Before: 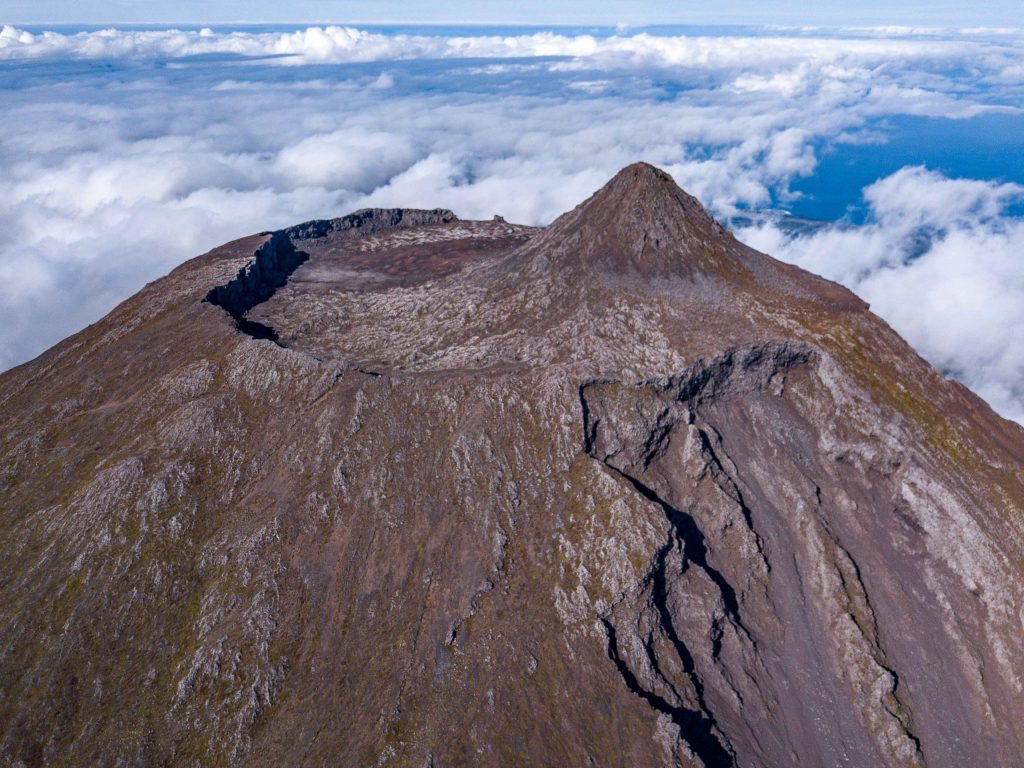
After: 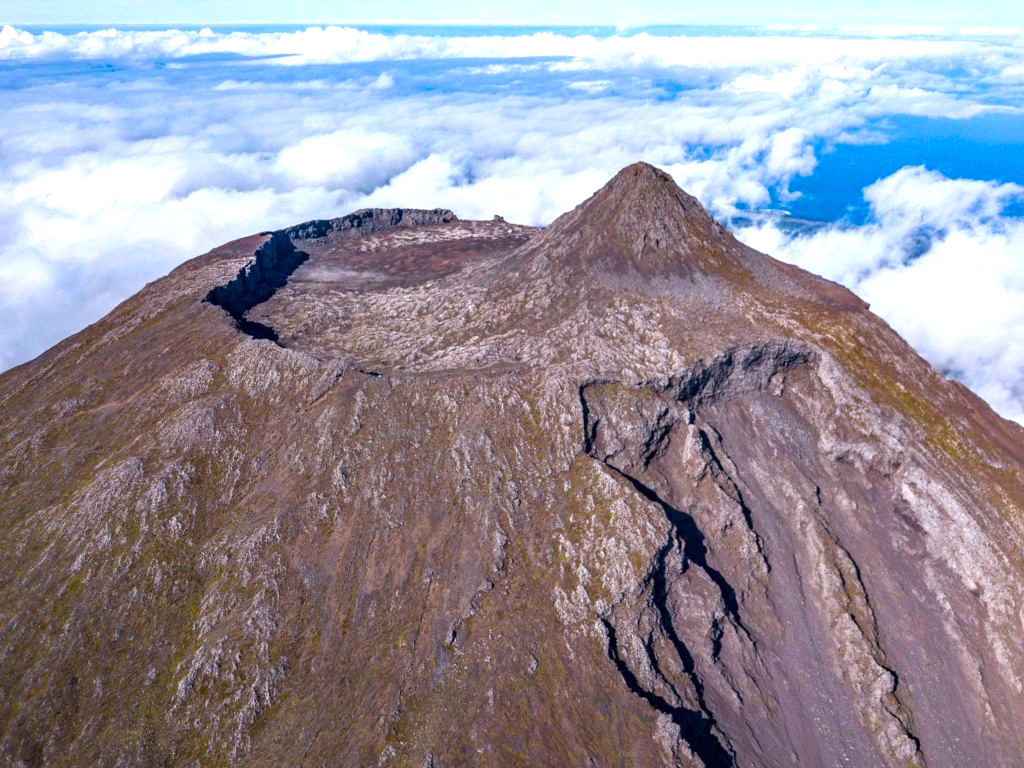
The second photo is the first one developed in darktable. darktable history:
exposure: black level correction 0, exposure 0.694 EV, compensate highlight preservation false
contrast brightness saturation: contrast 0.045, saturation 0.159
